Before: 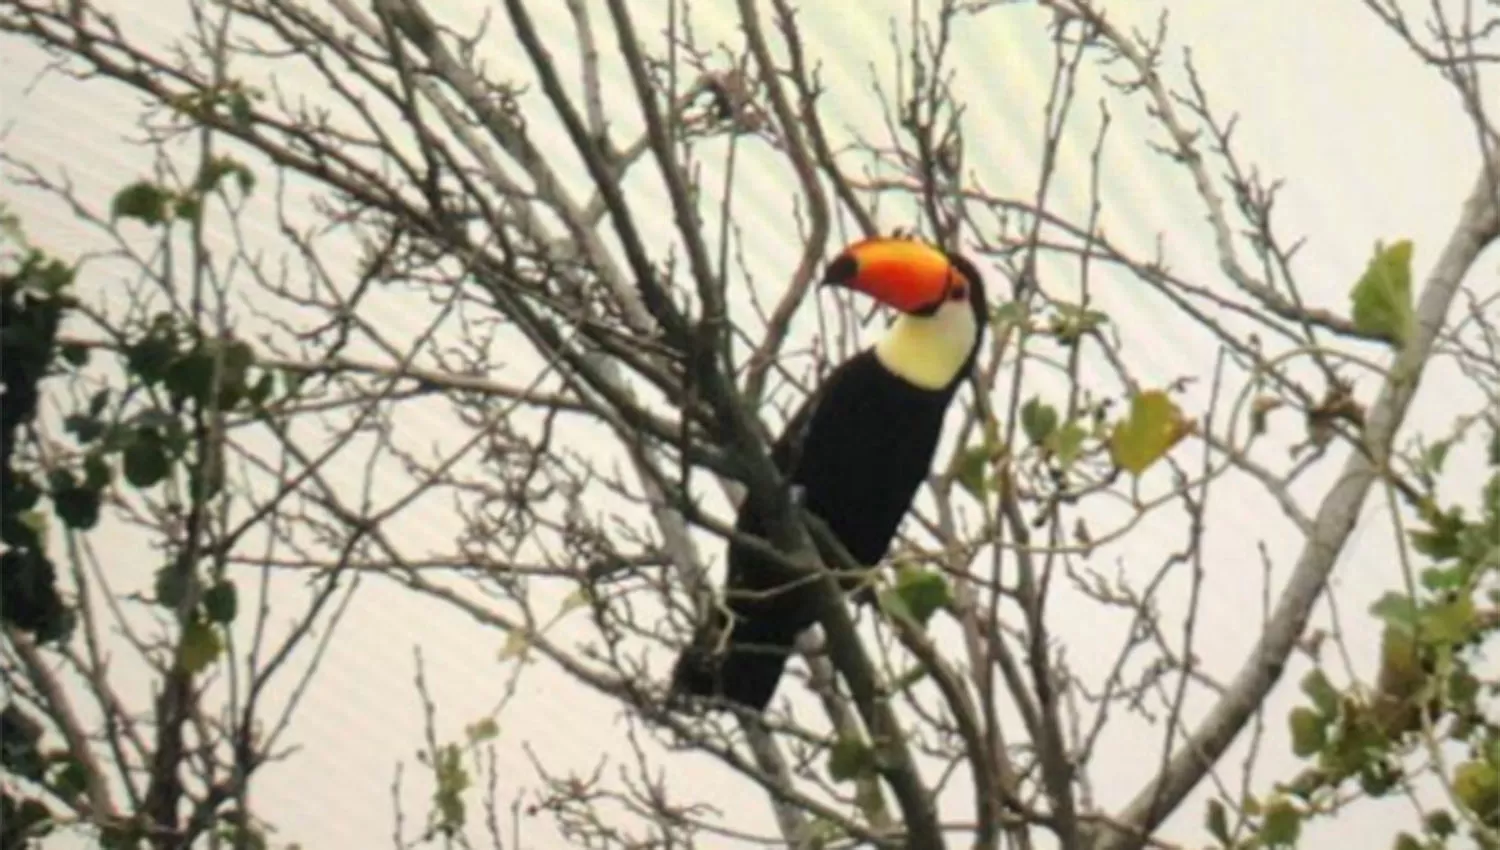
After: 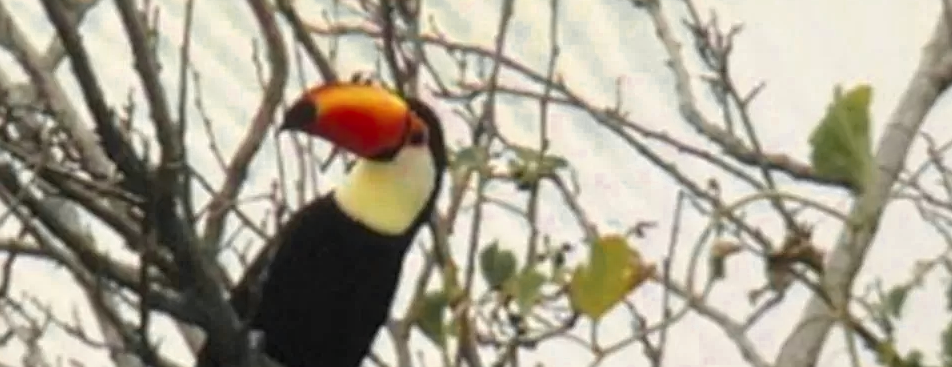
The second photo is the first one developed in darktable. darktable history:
tone equalizer: on, module defaults
crop: left 36.071%, top 18.276%, right 0.453%, bottom 38.521%
color zones: curves: ch0 [(0.035, 0.242) (0.25, 0.5) (0.384, 0.214) (0.488, 0.255) (0.75, 0.5)]; ch1 [(0.063, 0.379) (0.25, 0.5) (0.354, 0.201) (0.489, 0.085) (0.729, 0.271)]; ch2 [(0.25, 0.5) (0.38, 0.517) (0.442, 0.51) (0.735, 0.456)]
sharpen: on, module defaults
